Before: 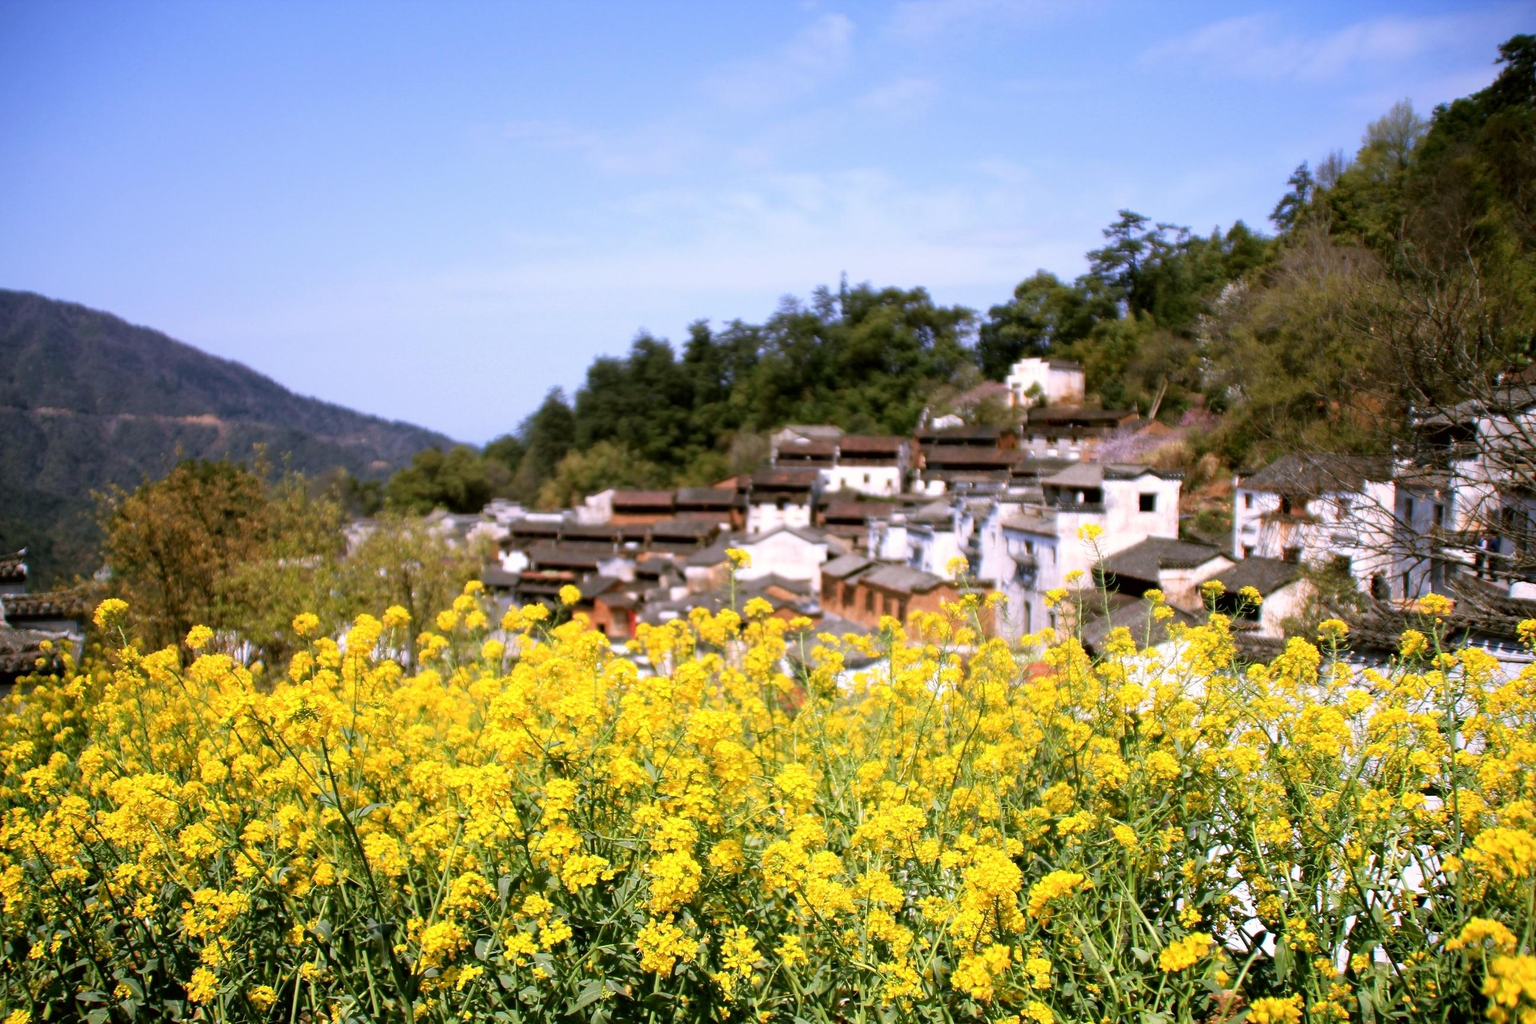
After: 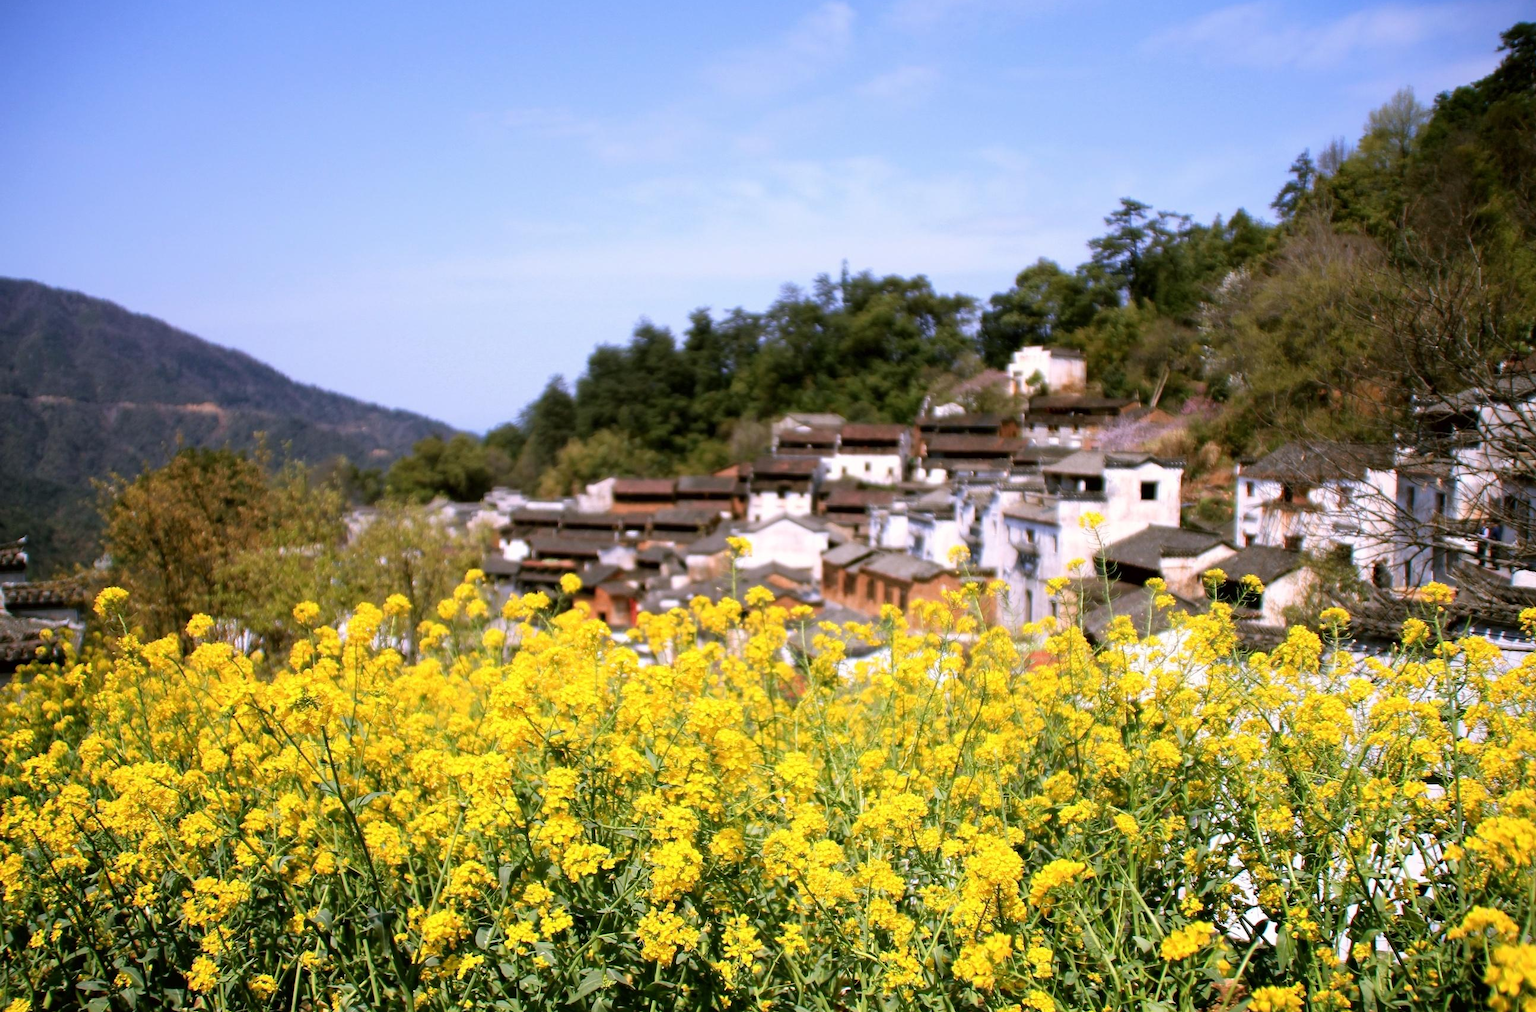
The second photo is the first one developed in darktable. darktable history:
crop: top 1.235%, right 0.106%
